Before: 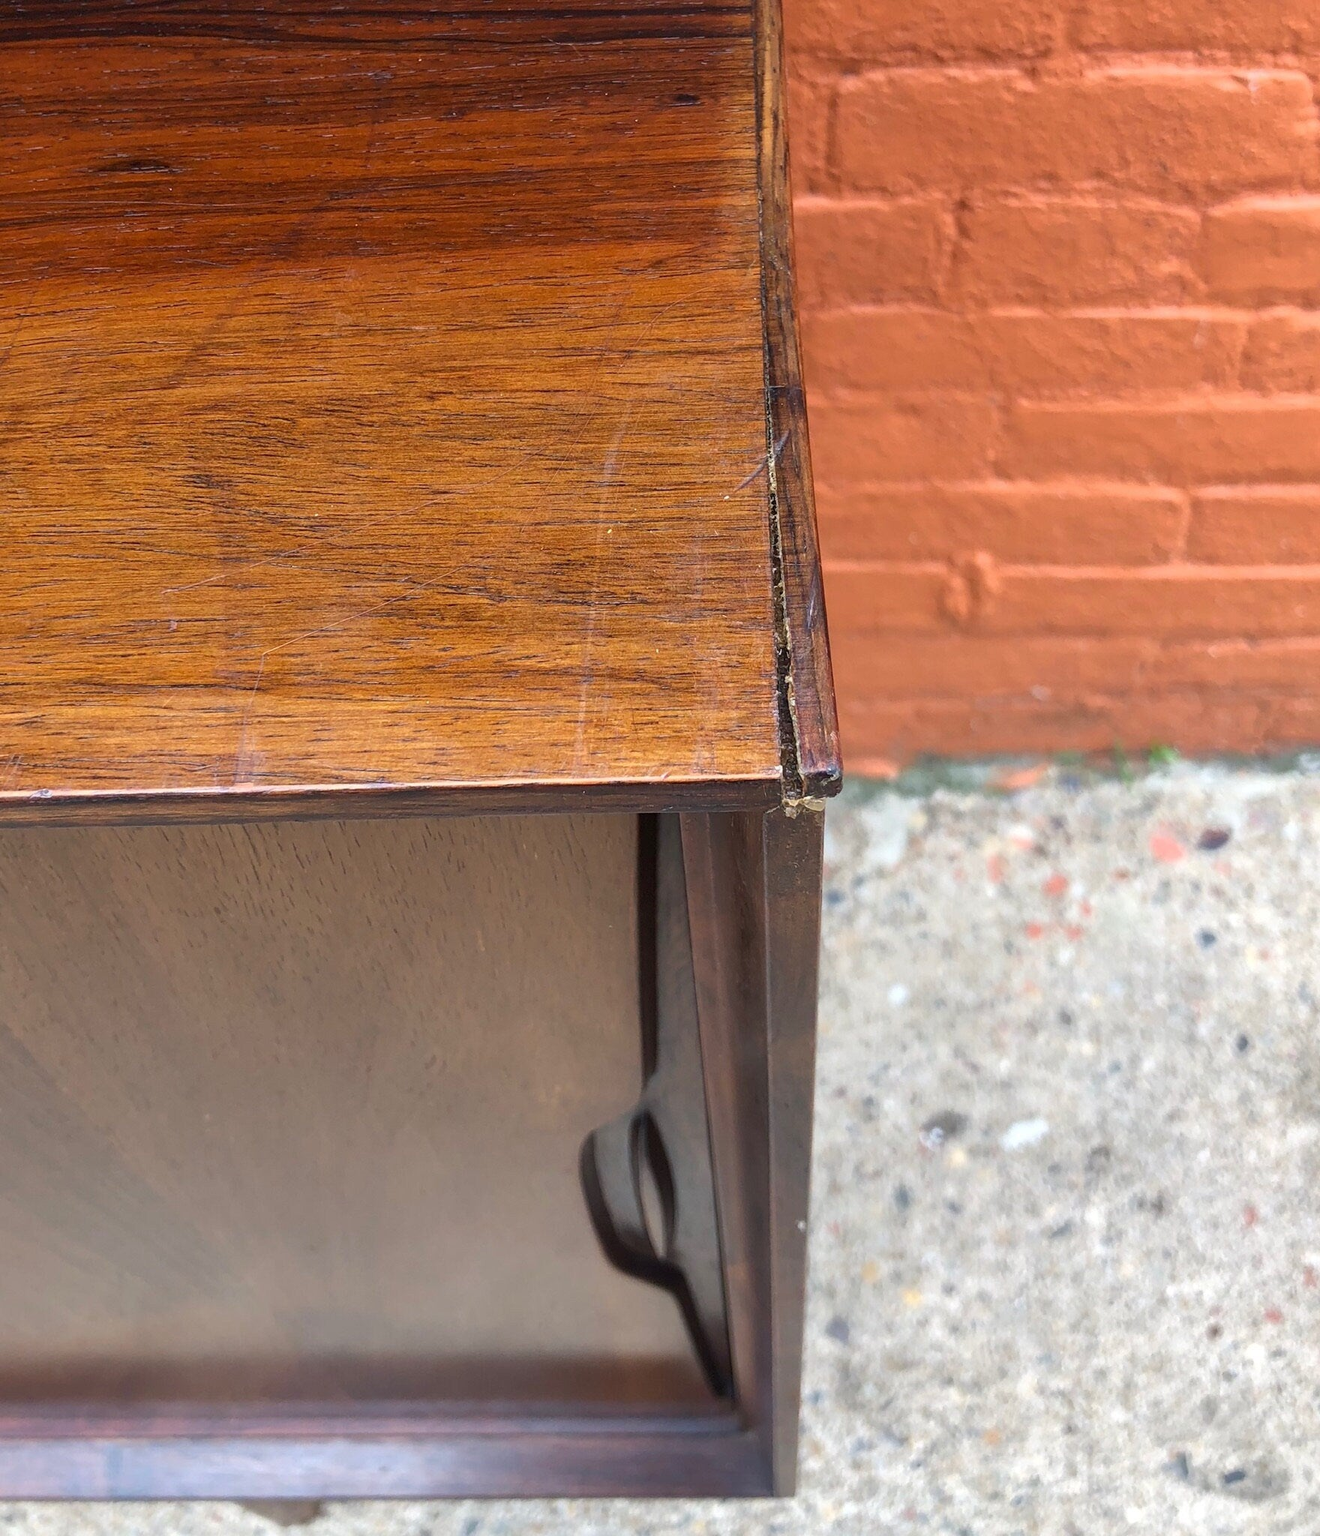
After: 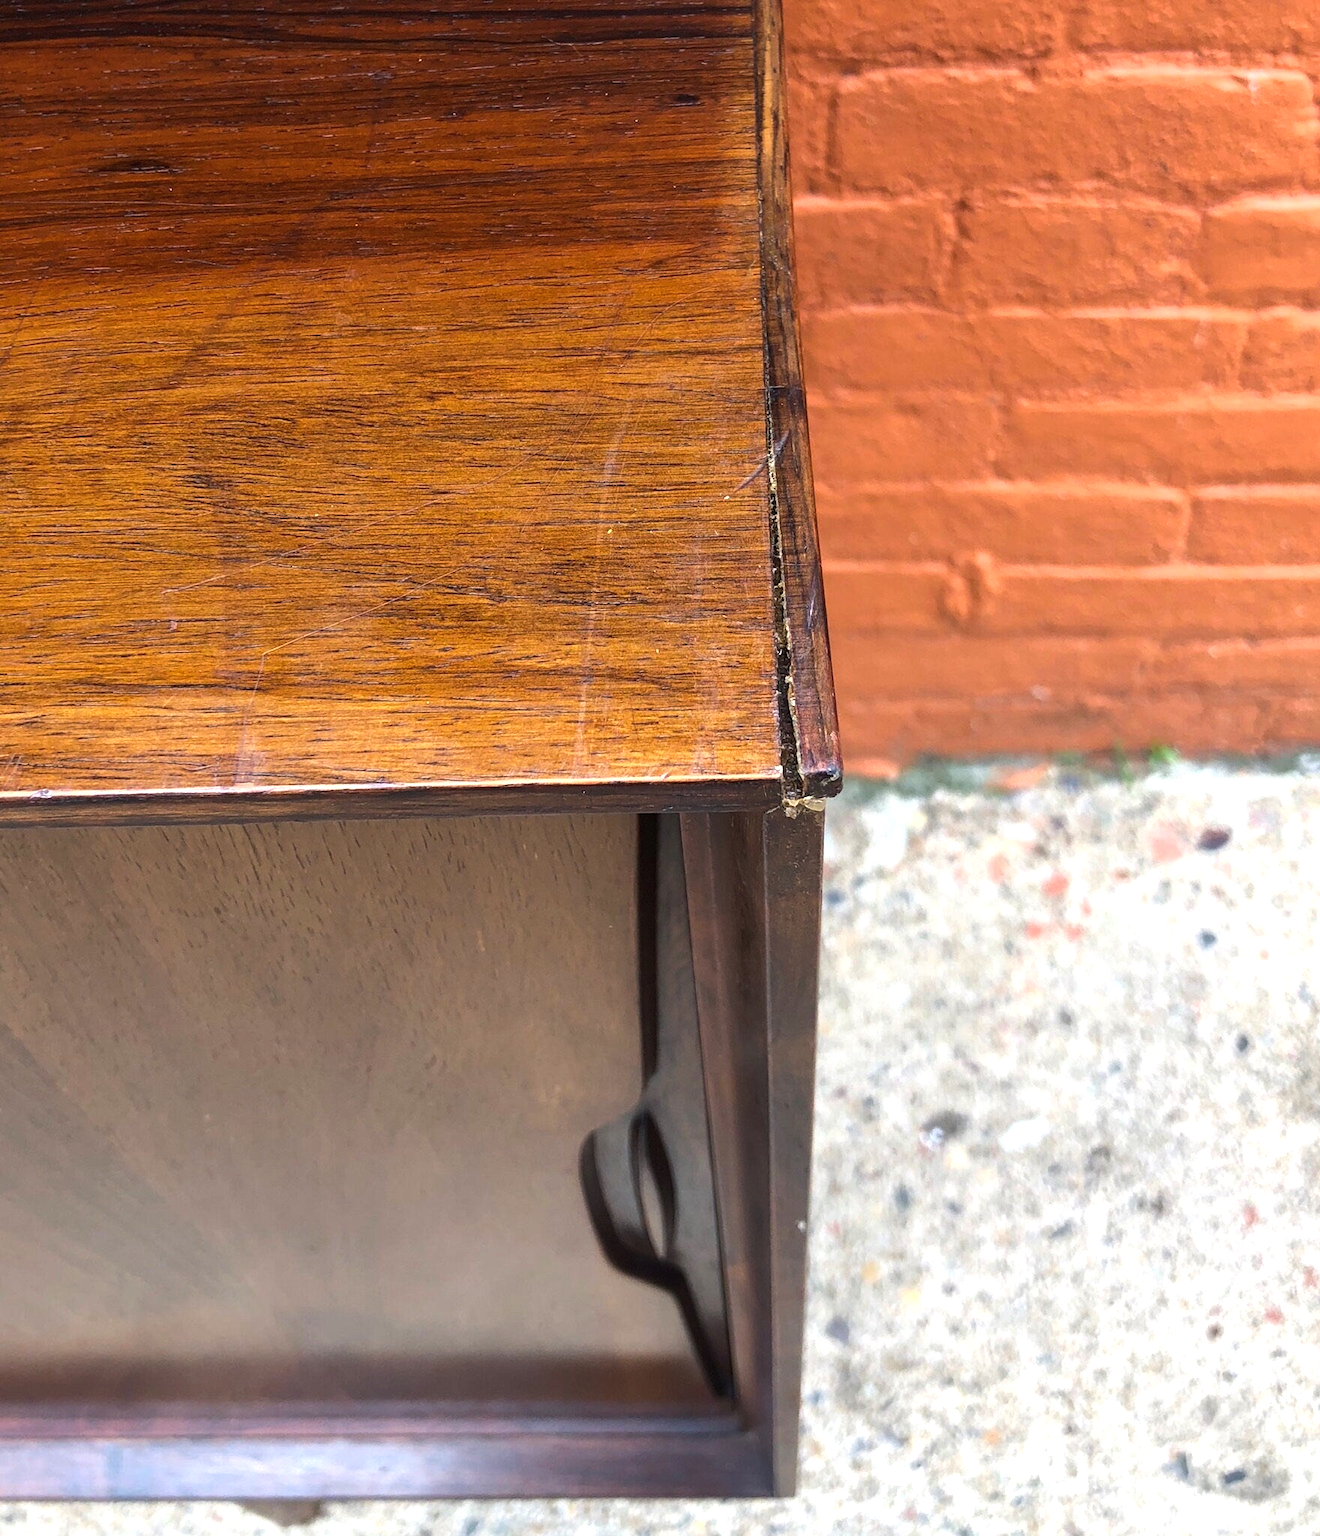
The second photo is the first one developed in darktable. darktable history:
color balance rgb: perceptual saturation grading › global saturation 0.487%, perceptual brilliance grading › highlights 13.343%, perceptual brilliance grading › mid-tones 8.26%, perceptual brilliance grading › shadows -17.986%, global vibrance 20%
